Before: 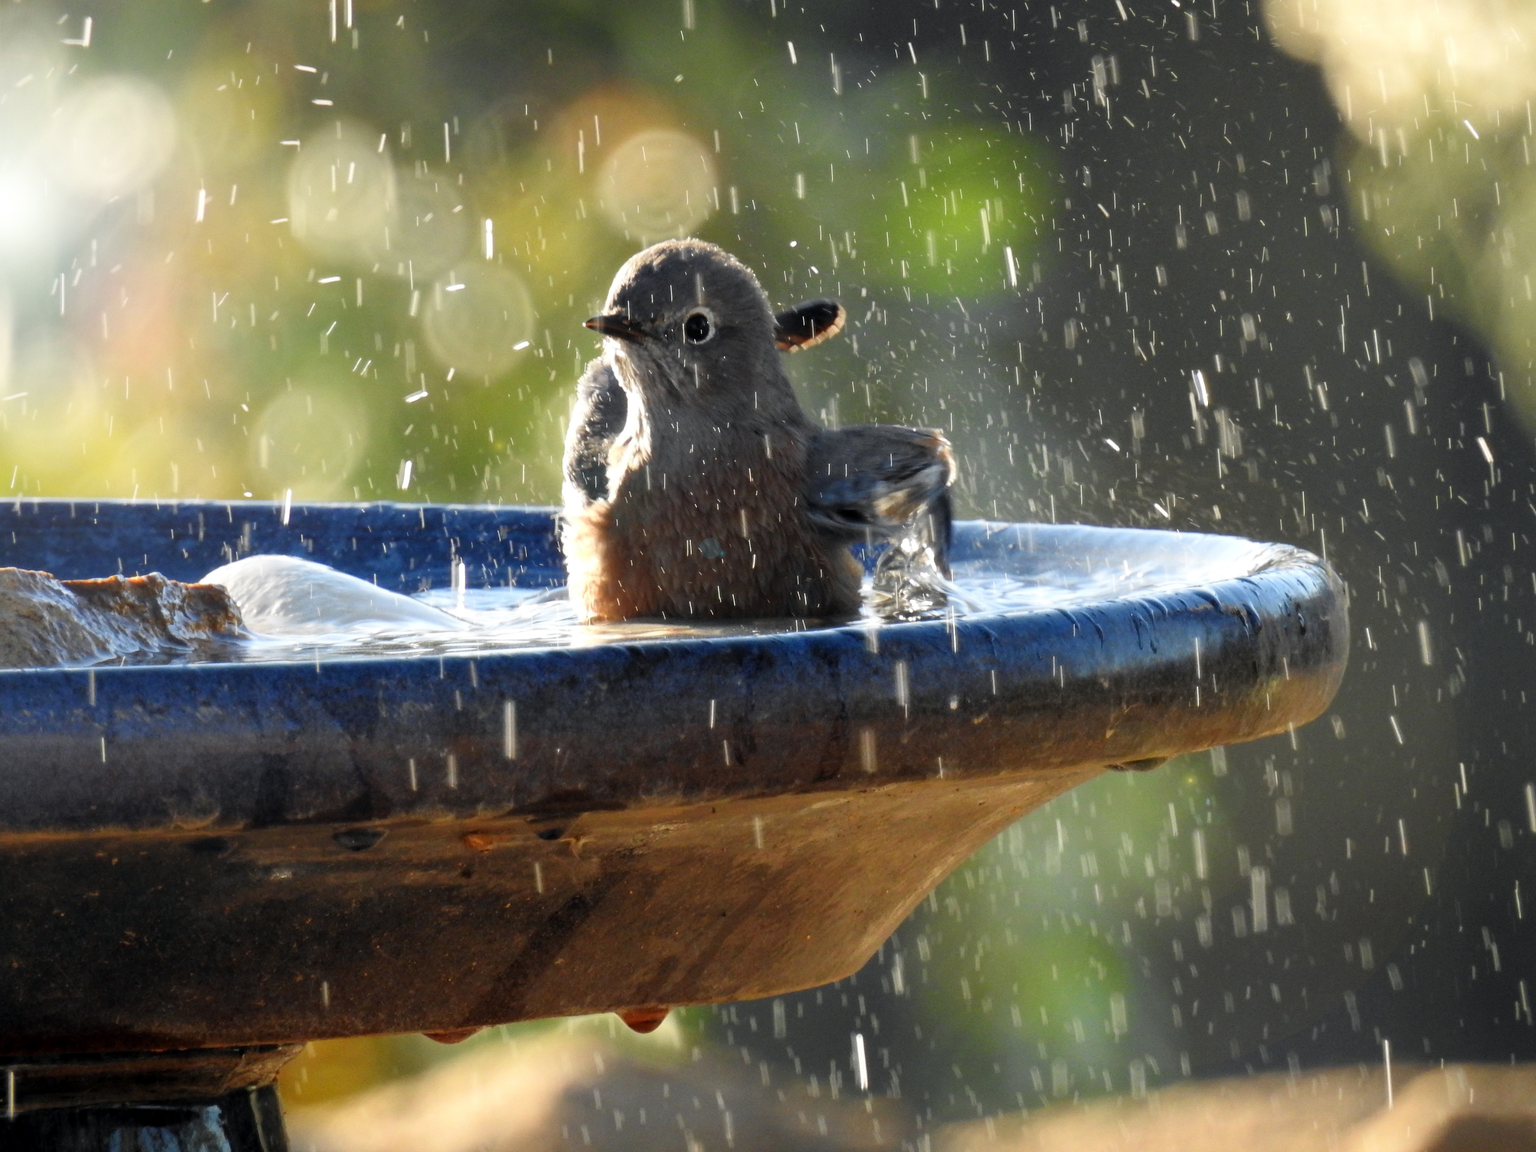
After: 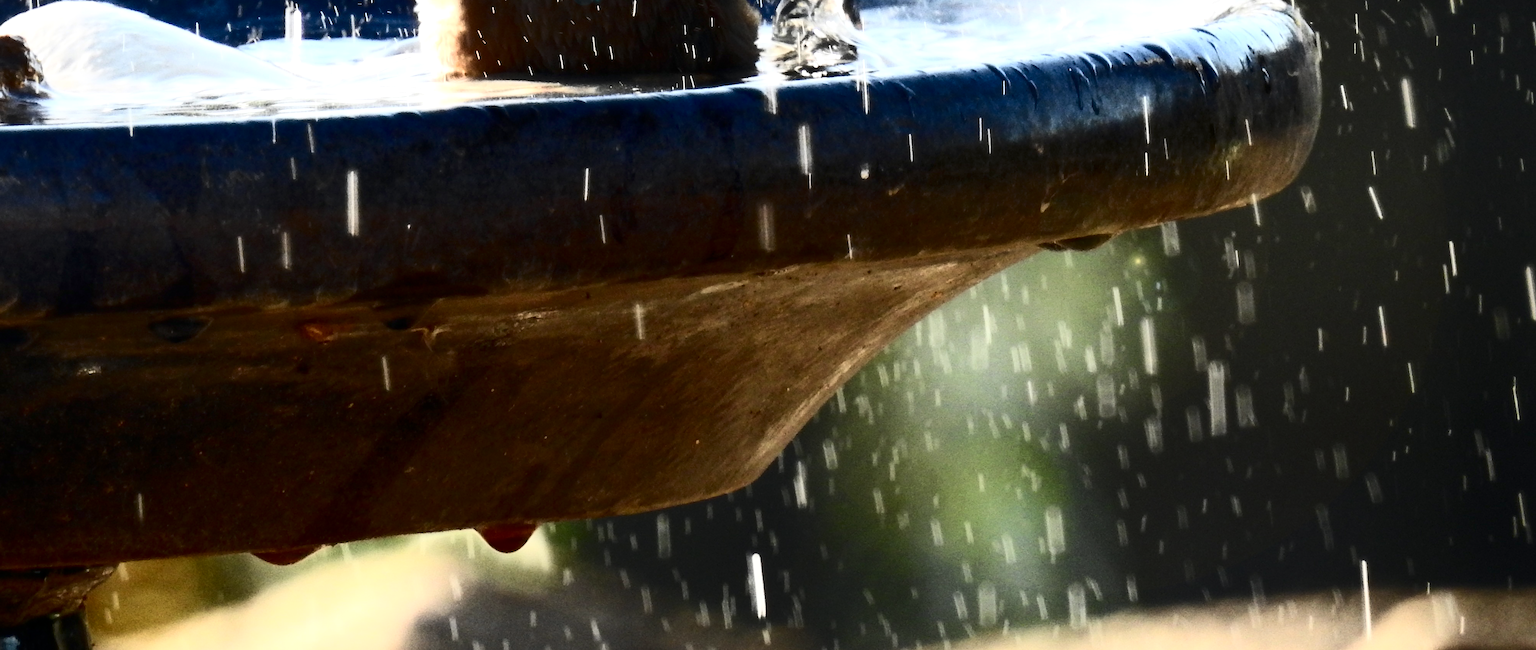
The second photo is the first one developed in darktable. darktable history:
contrast brightness saturation: contrast 0.5, saturation -0.1
crop and rotate: left 13.306%, top 48.129%, bottom 2.928%
tone equalizer: -8 EV -0.001 EV, -7 EV 0.001 EV, -6 EV -0.002 EV, -5 EV -0.003 EV, -4 EV -0.062 EV, -3 EV -0.222 EV, -2 EV -0.267 EV, -1 EV 0.105 EV, +0 EV 0.303 EV
